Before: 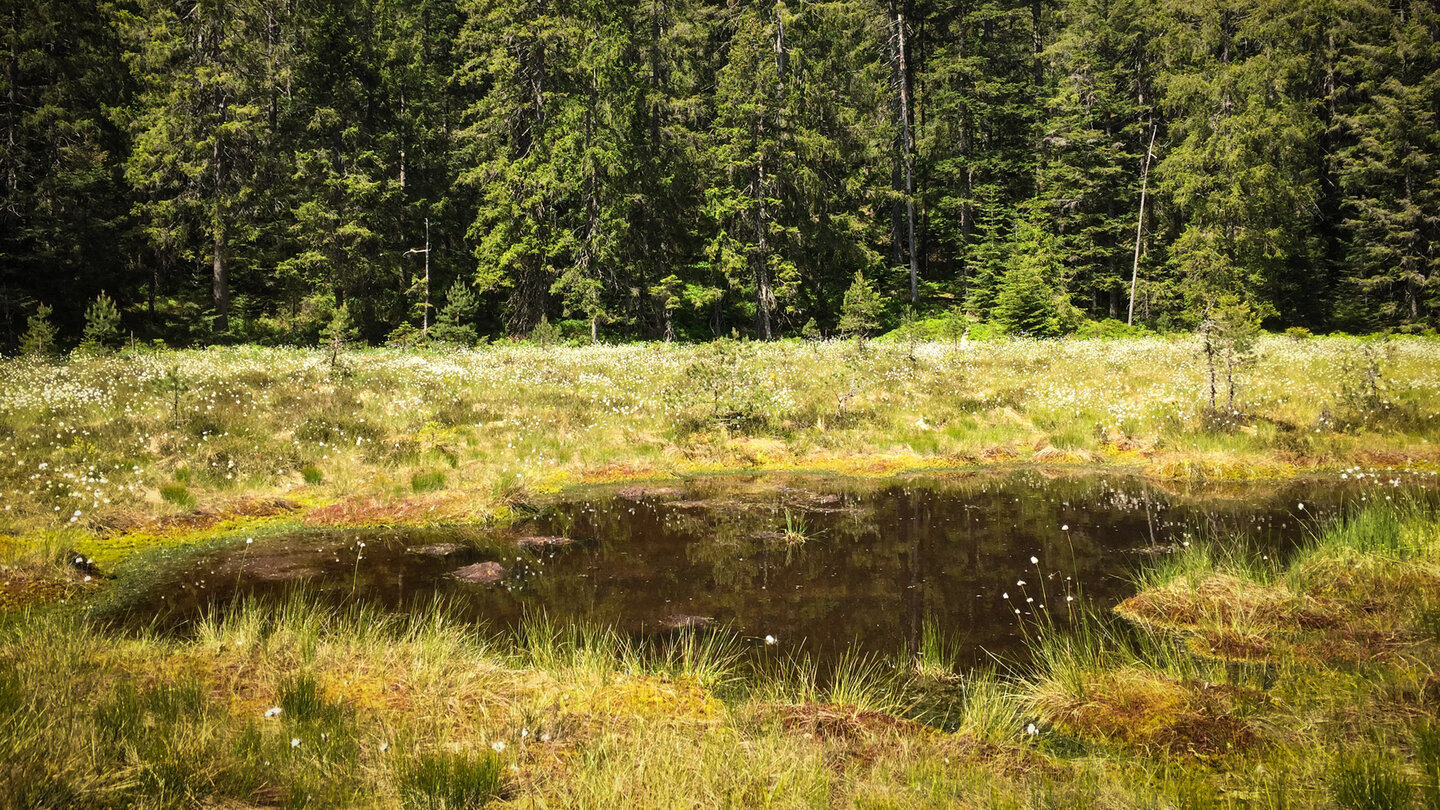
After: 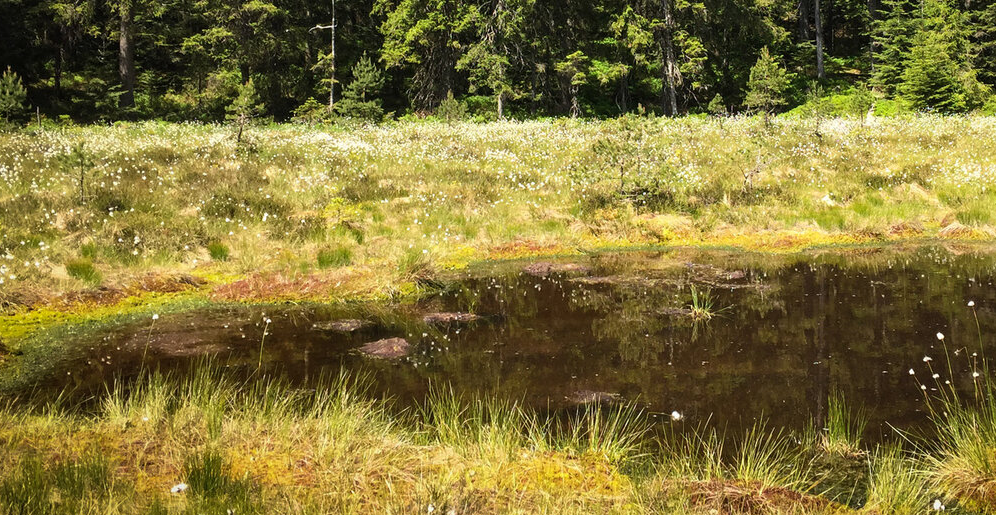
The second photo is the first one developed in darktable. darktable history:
crop: left 6.589%, top 27.671%, right 24.199%, bottom 8.746%
